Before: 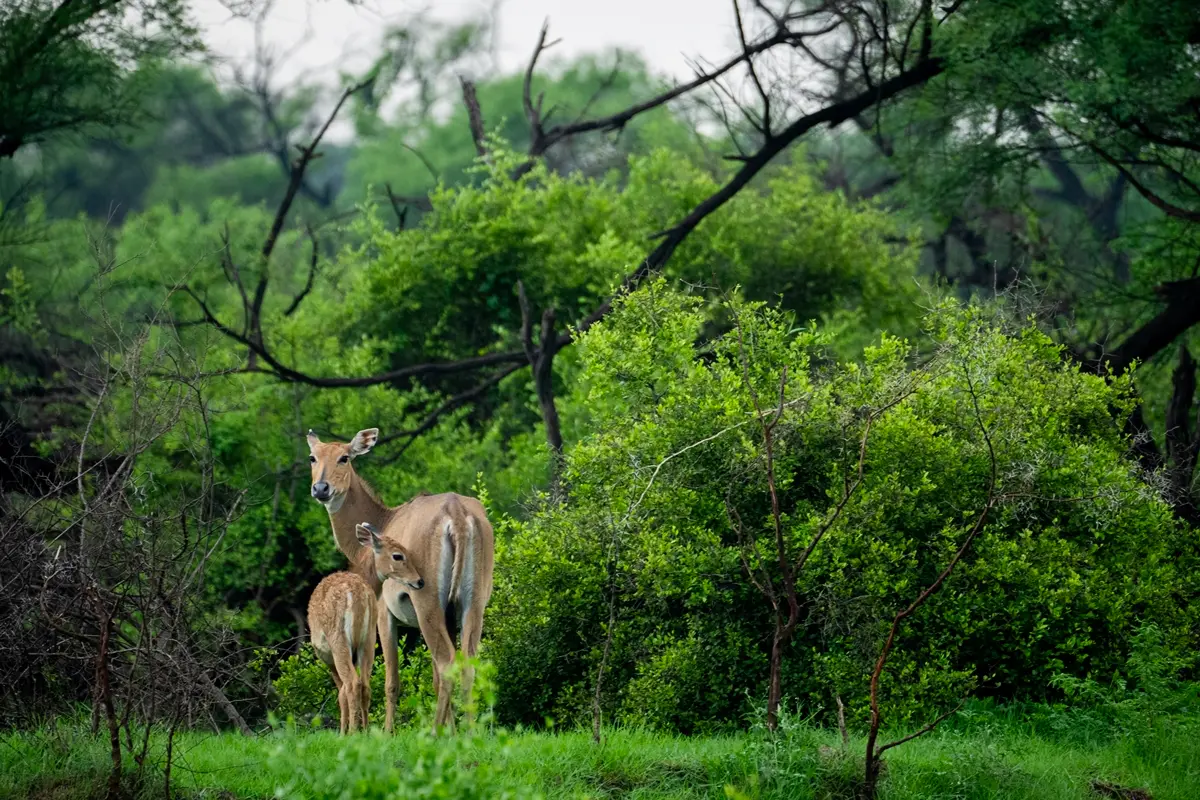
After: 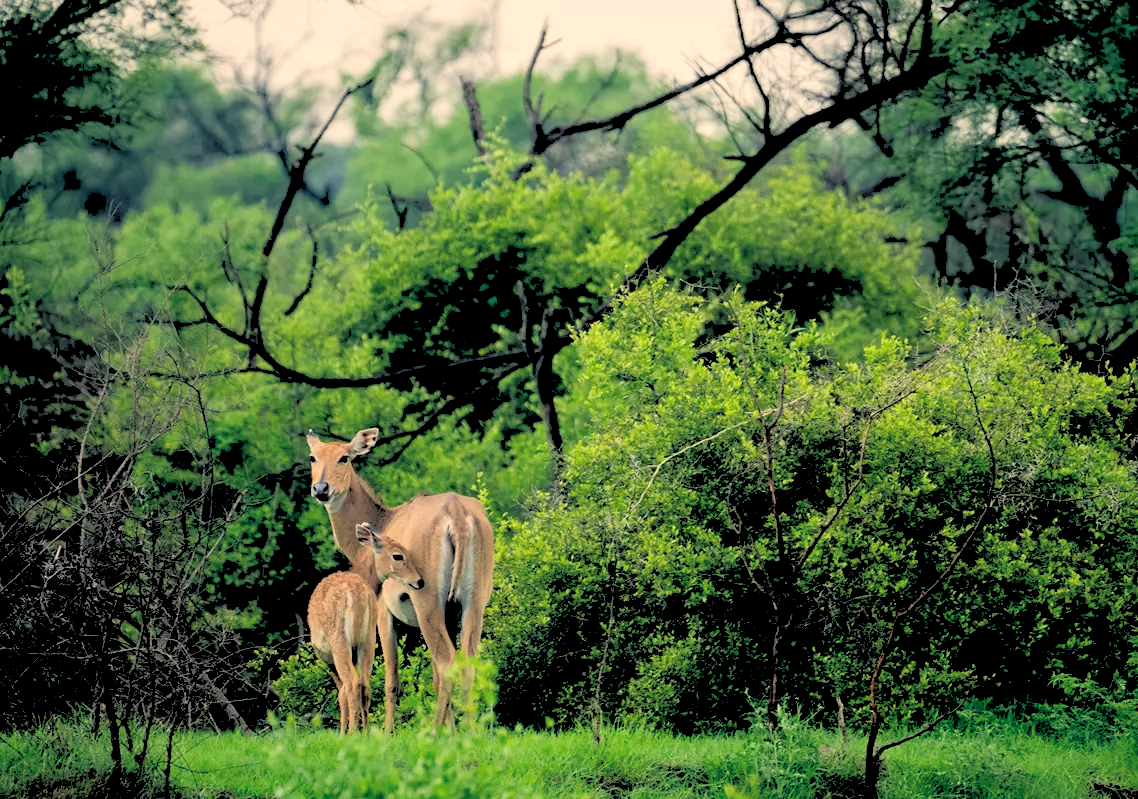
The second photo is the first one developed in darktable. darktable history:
crop and rotate: right 5.167%
color balance rgb: shadows lift › hue 87.51°, highlights gain › chroma 3.21%, highlights gain › hue 55.1°, global offset › chroma 0.15%, global offset › hue 253.66°, linear chroma grading › global chroma 0.5%
rgb levels: levels [[0.027, 0.429, 0.996], [0, 0.5, 1], [0, 0.5, 1]]
white balance: red 1.029, blue 0.92
